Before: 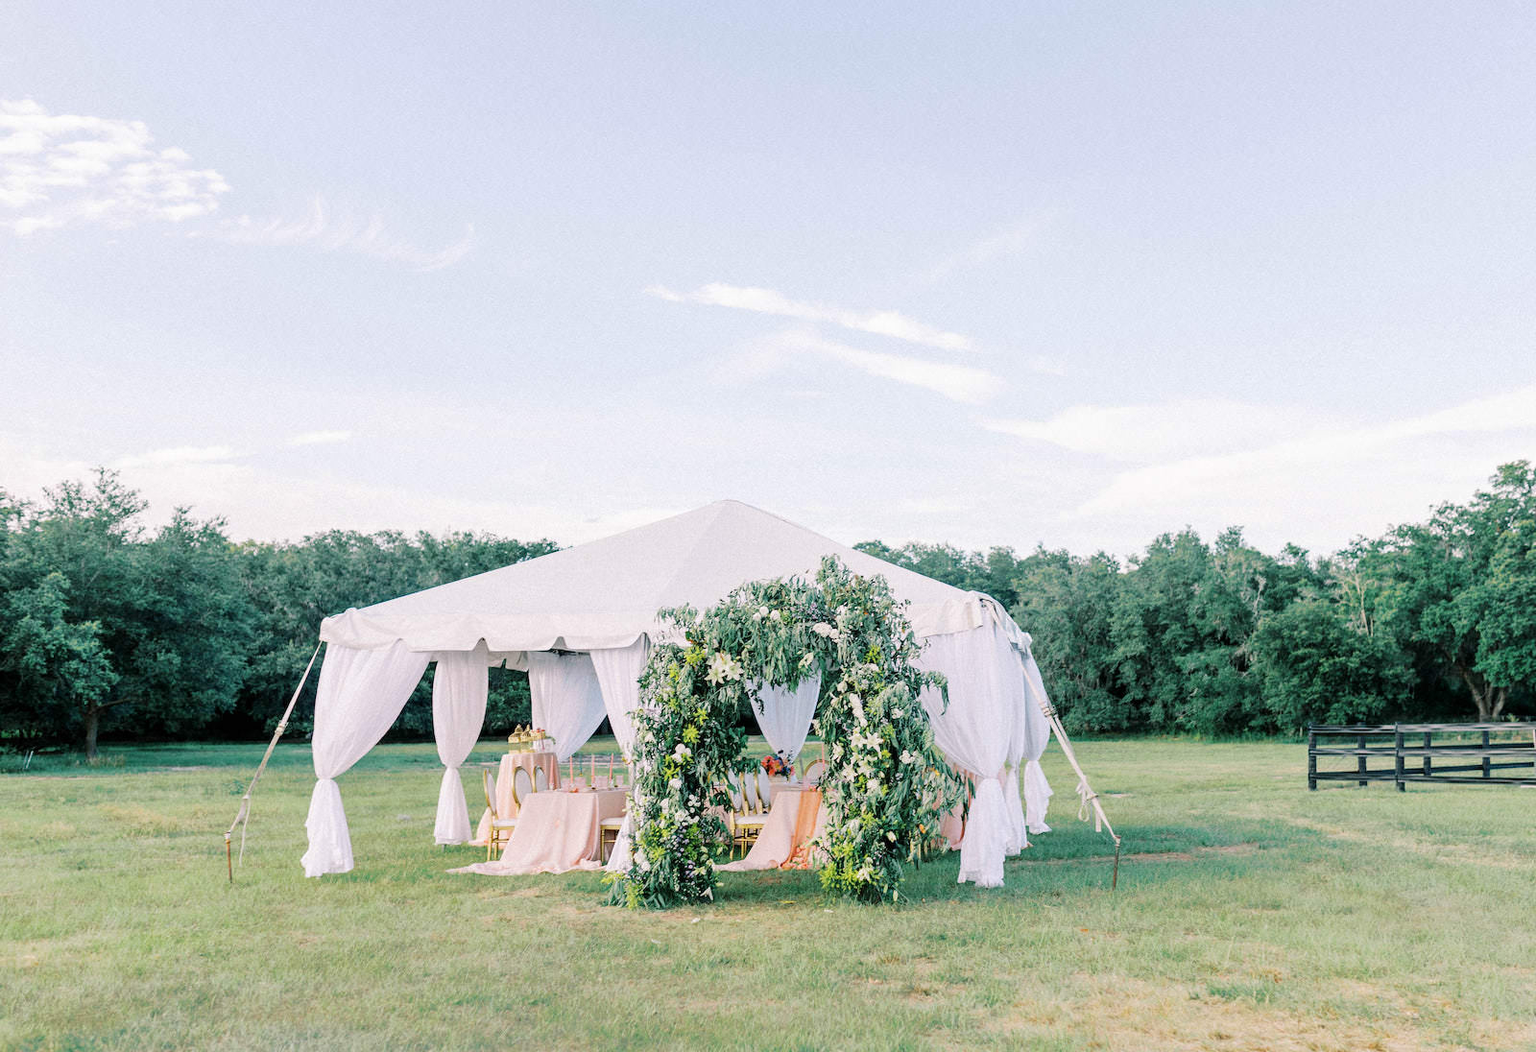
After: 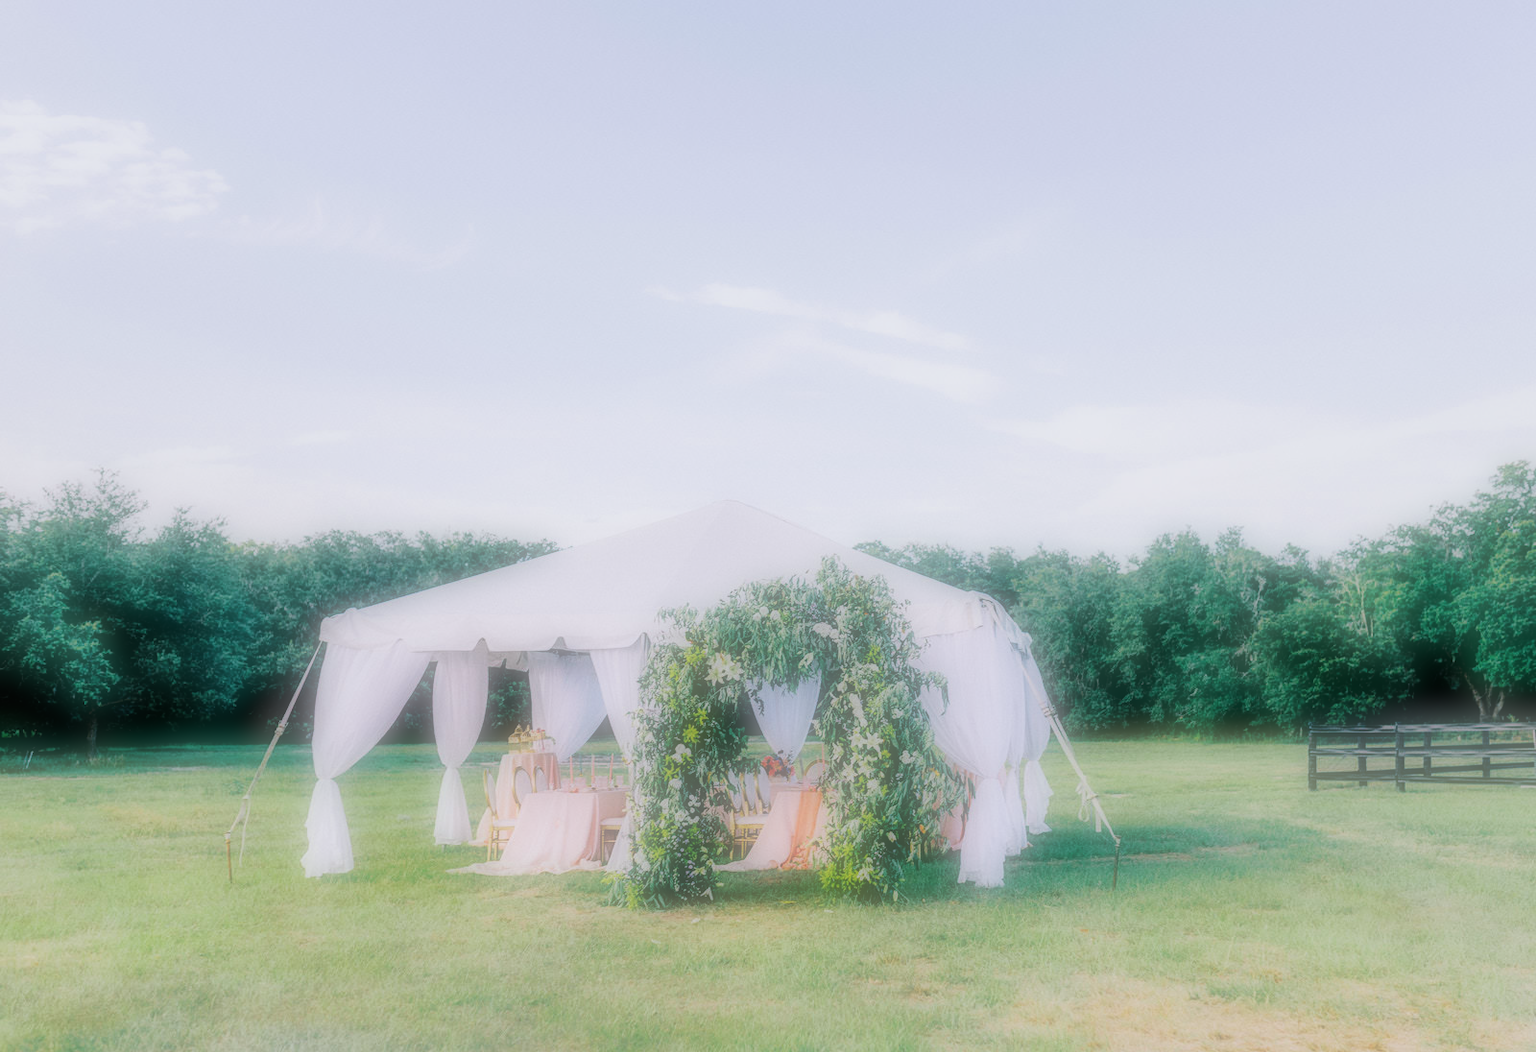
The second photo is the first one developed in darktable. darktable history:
local contrast: on, module defaults
soften: on, module defaults
color balance: lift [1, 1.001, 0.999, 1.001], gamma [1, 1.004, 1.007, 0.993], gain [1, 0.991, 0.987, 1.013], contrast 10%, output saturation 120%
white balance: red 0.983, blue 1.036
filmic rgb: black relative exposure -7.65 EV, white relative exposure 4.56 EV, hardness 3.61, contrast 1.05
